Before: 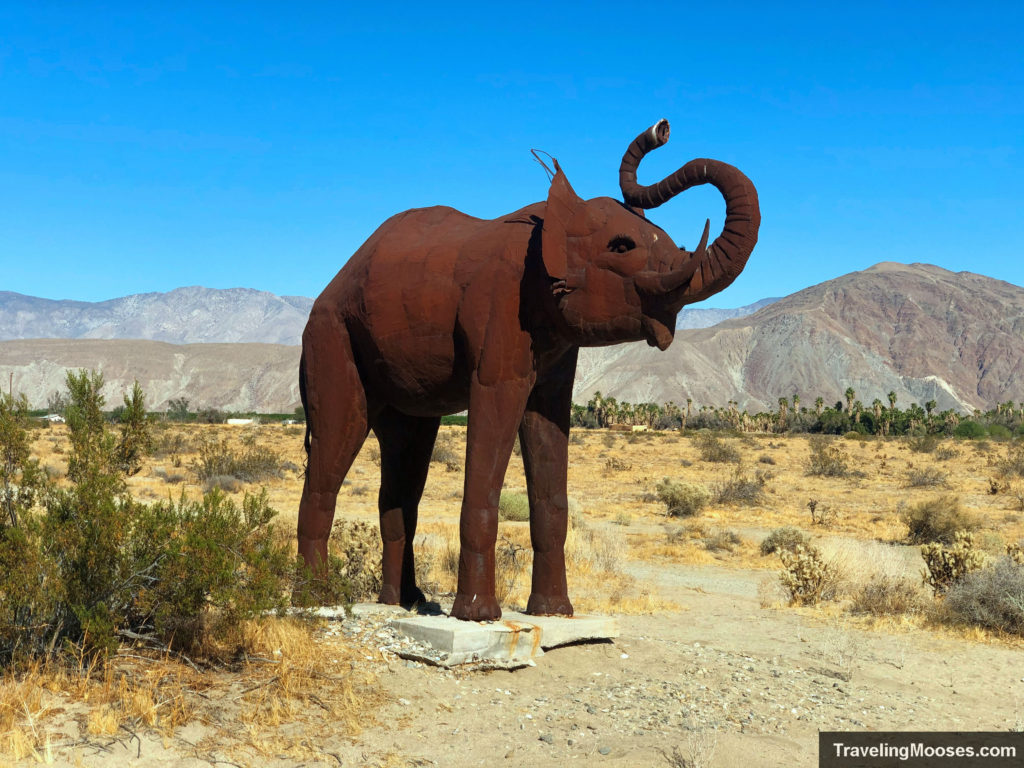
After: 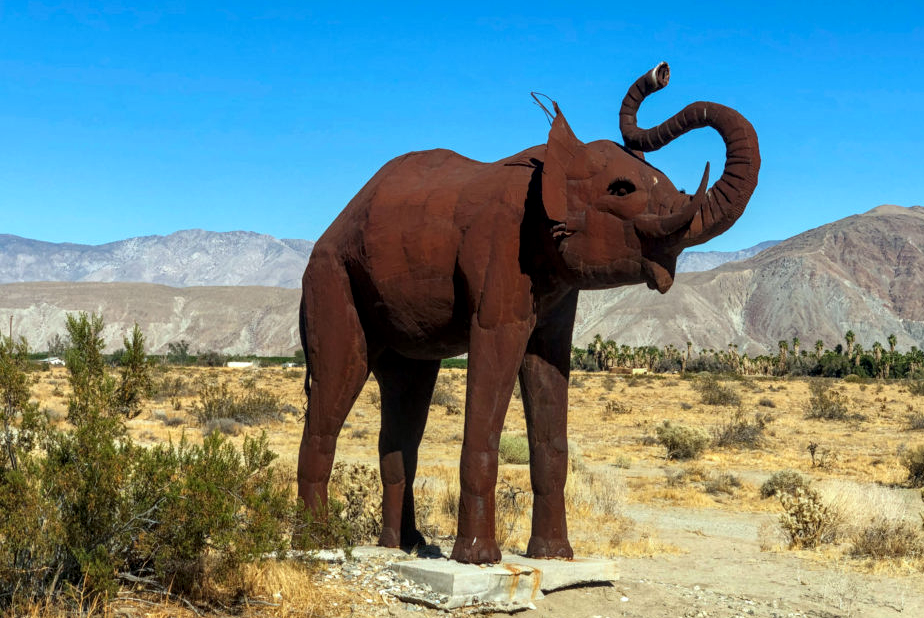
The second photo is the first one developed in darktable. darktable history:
crop: top 7.49%, right 9.717%, bottom 11.943%
local contrast: detail 130%
